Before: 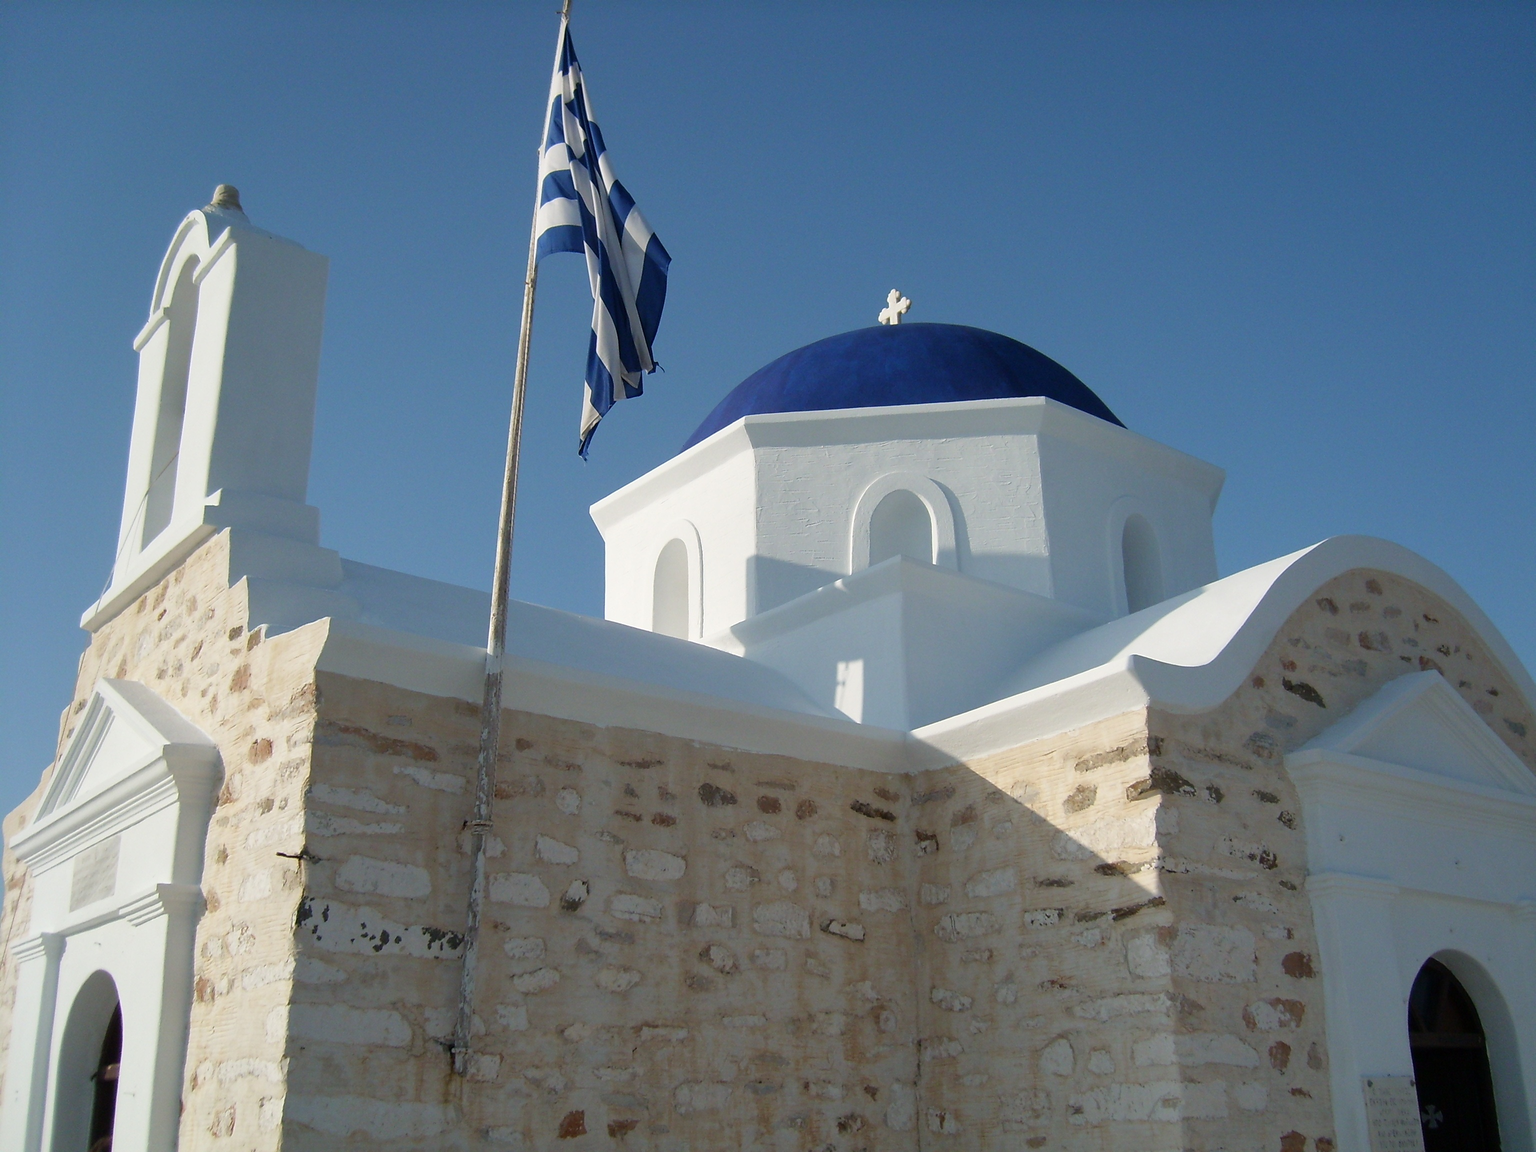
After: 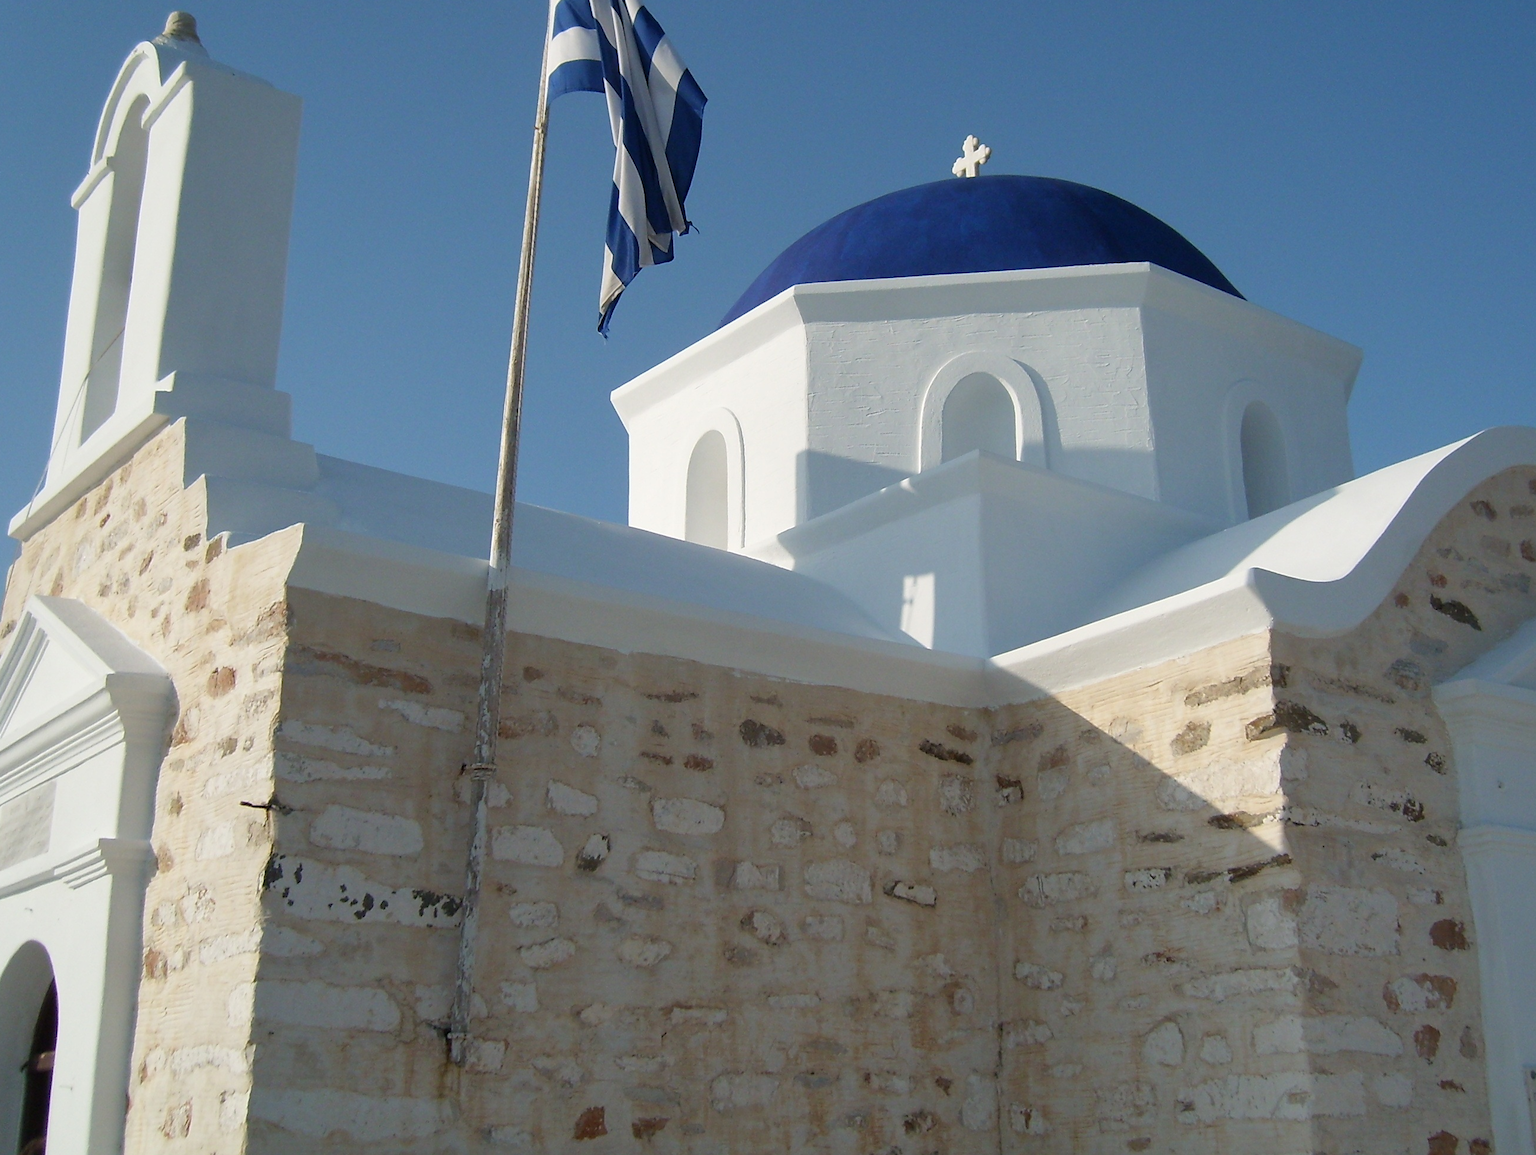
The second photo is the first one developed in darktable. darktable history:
crop and rotate: left 4.808%, top 15.234%, right 10.649%
